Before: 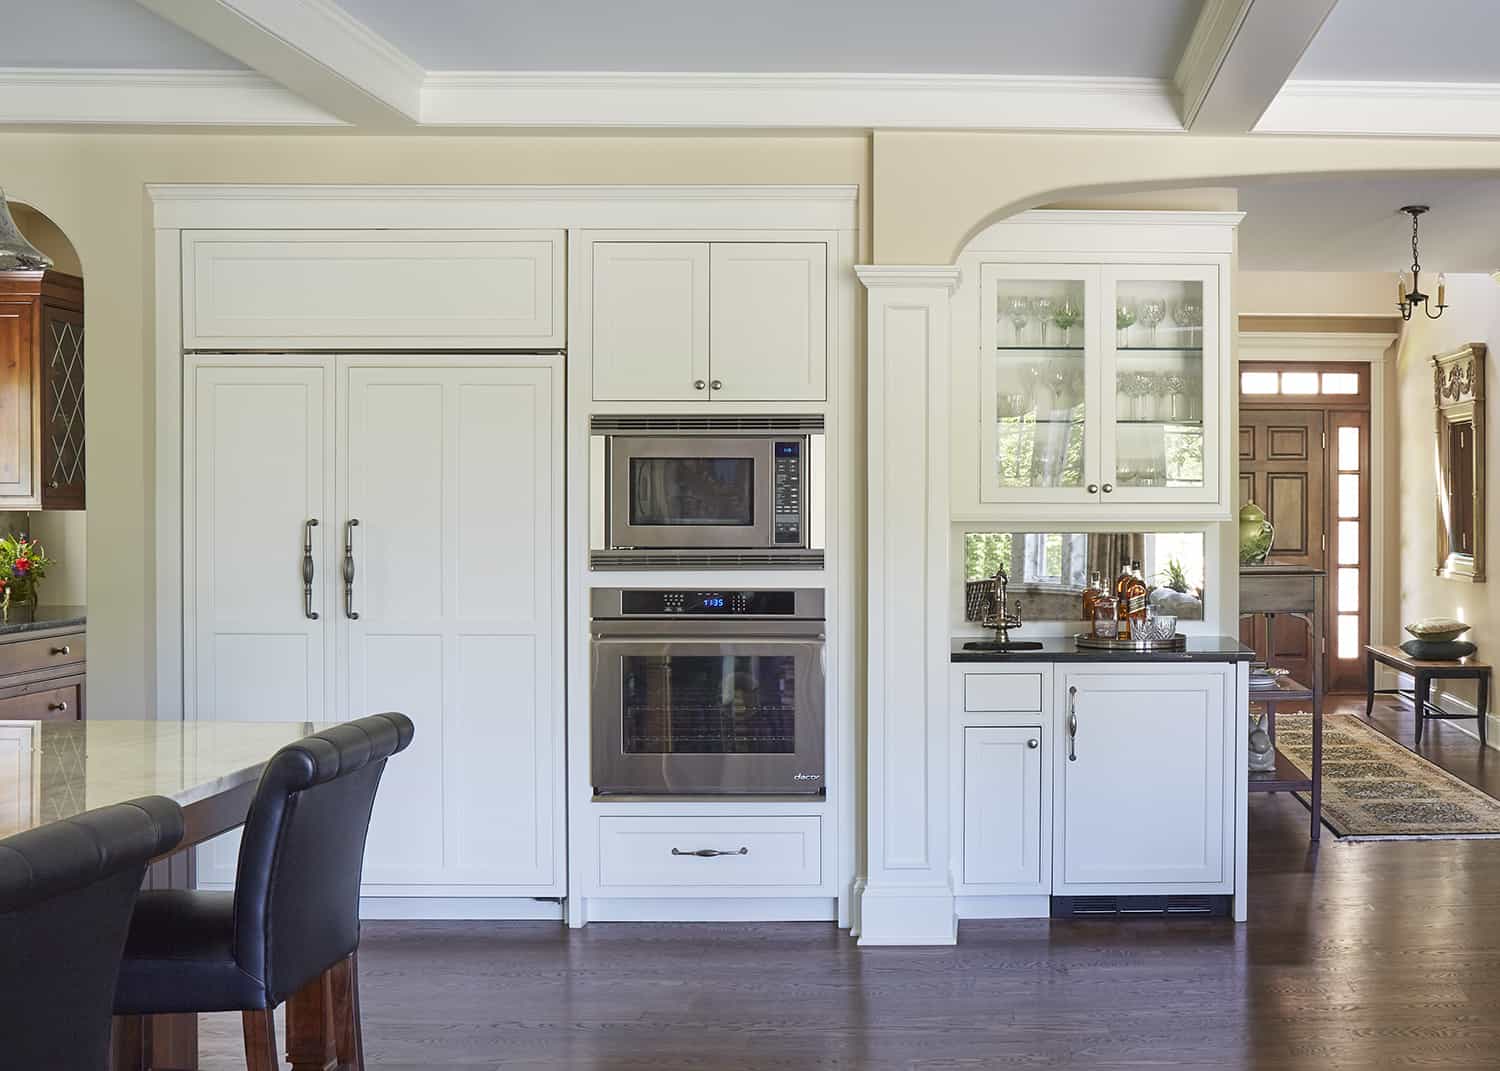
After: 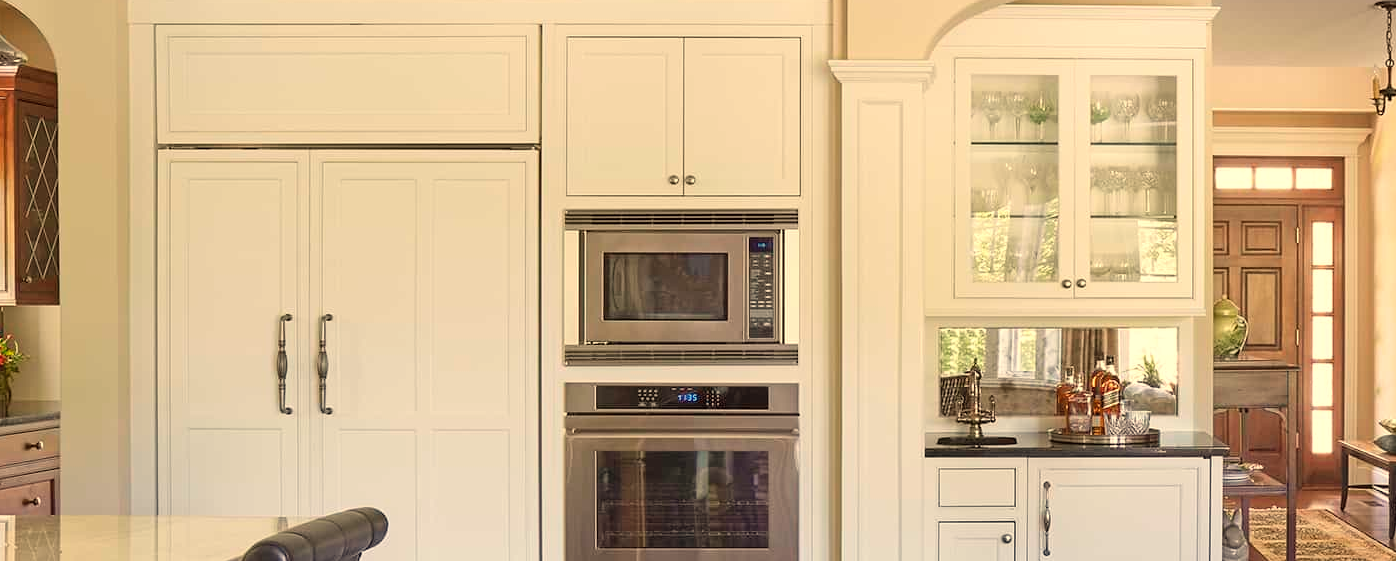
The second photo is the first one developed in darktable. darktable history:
crop: left 1.744%, top 19.225%, right 5.069%, bottom 28.357%
white balance: red 1.123, blue 0.83
contrast brightness saturation: contrast 0.05, brightness 0.06, saturation 0.01
color correction: highlights a* -2.73, highlights b* -2.09, shadows a* 2.41, shadows b* 2.73
